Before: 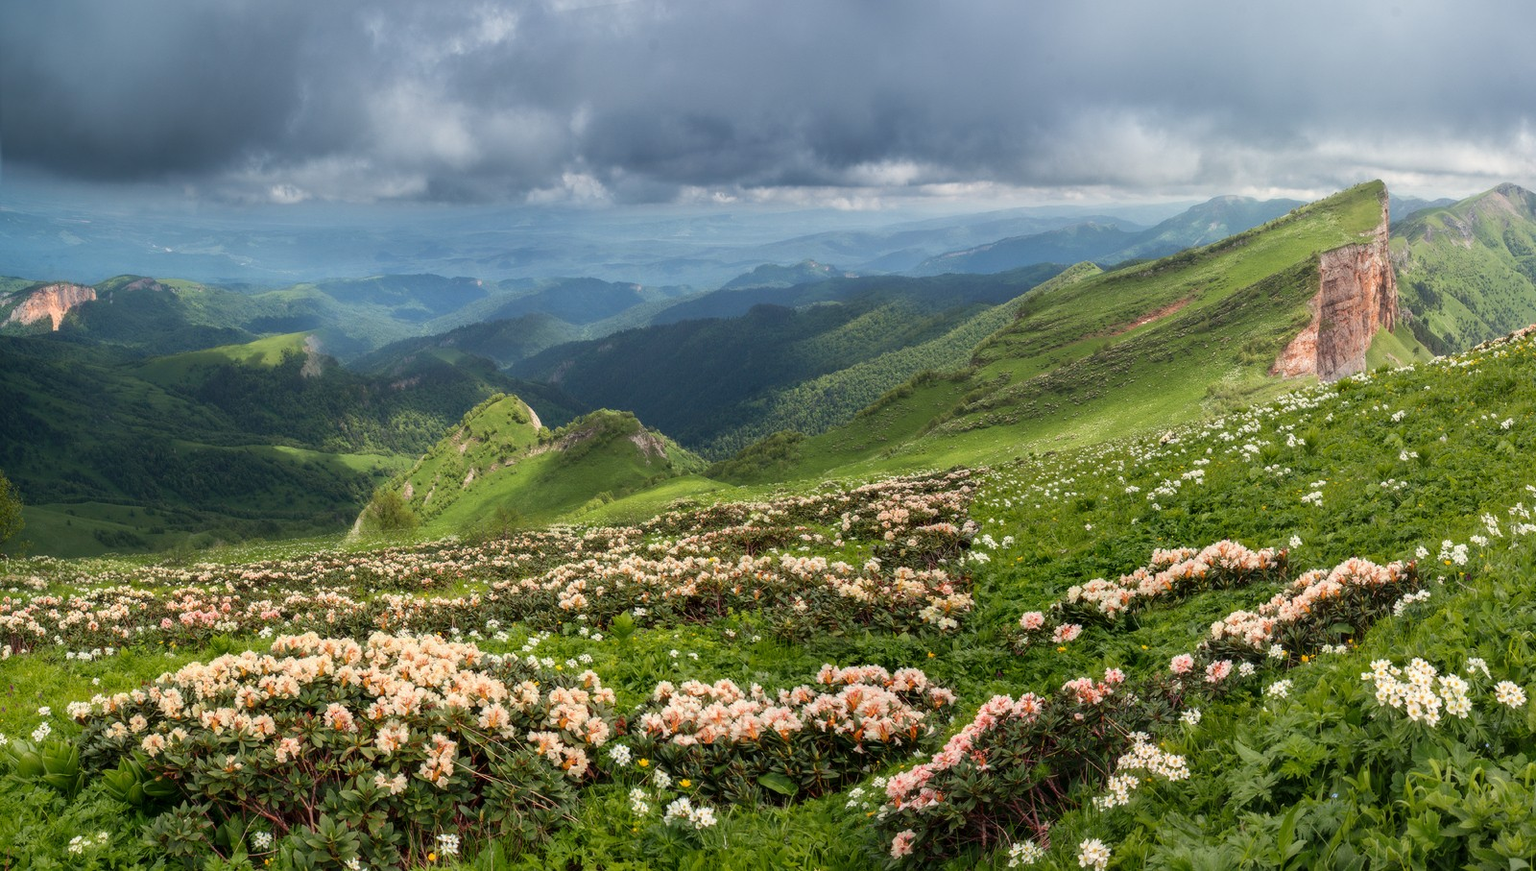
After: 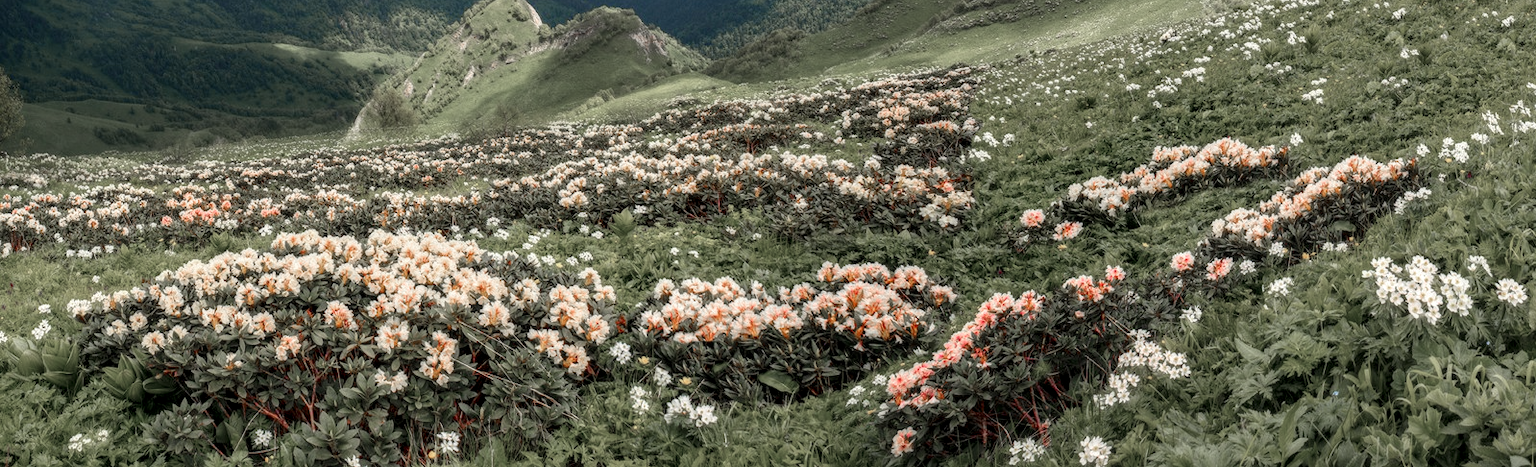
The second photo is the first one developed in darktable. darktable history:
crop and rotate: top 46.237%
color zones: curves: ch1 [(0, 0.708) (0.088, 0.648) (0.245, 0.187) (0.429, 0.326) (0.571, 0.498) (0.714, 0.5) (0.857, 0.5) (1, 0.708)]
white balance: emerald 1
local contrast: on, module defaults
